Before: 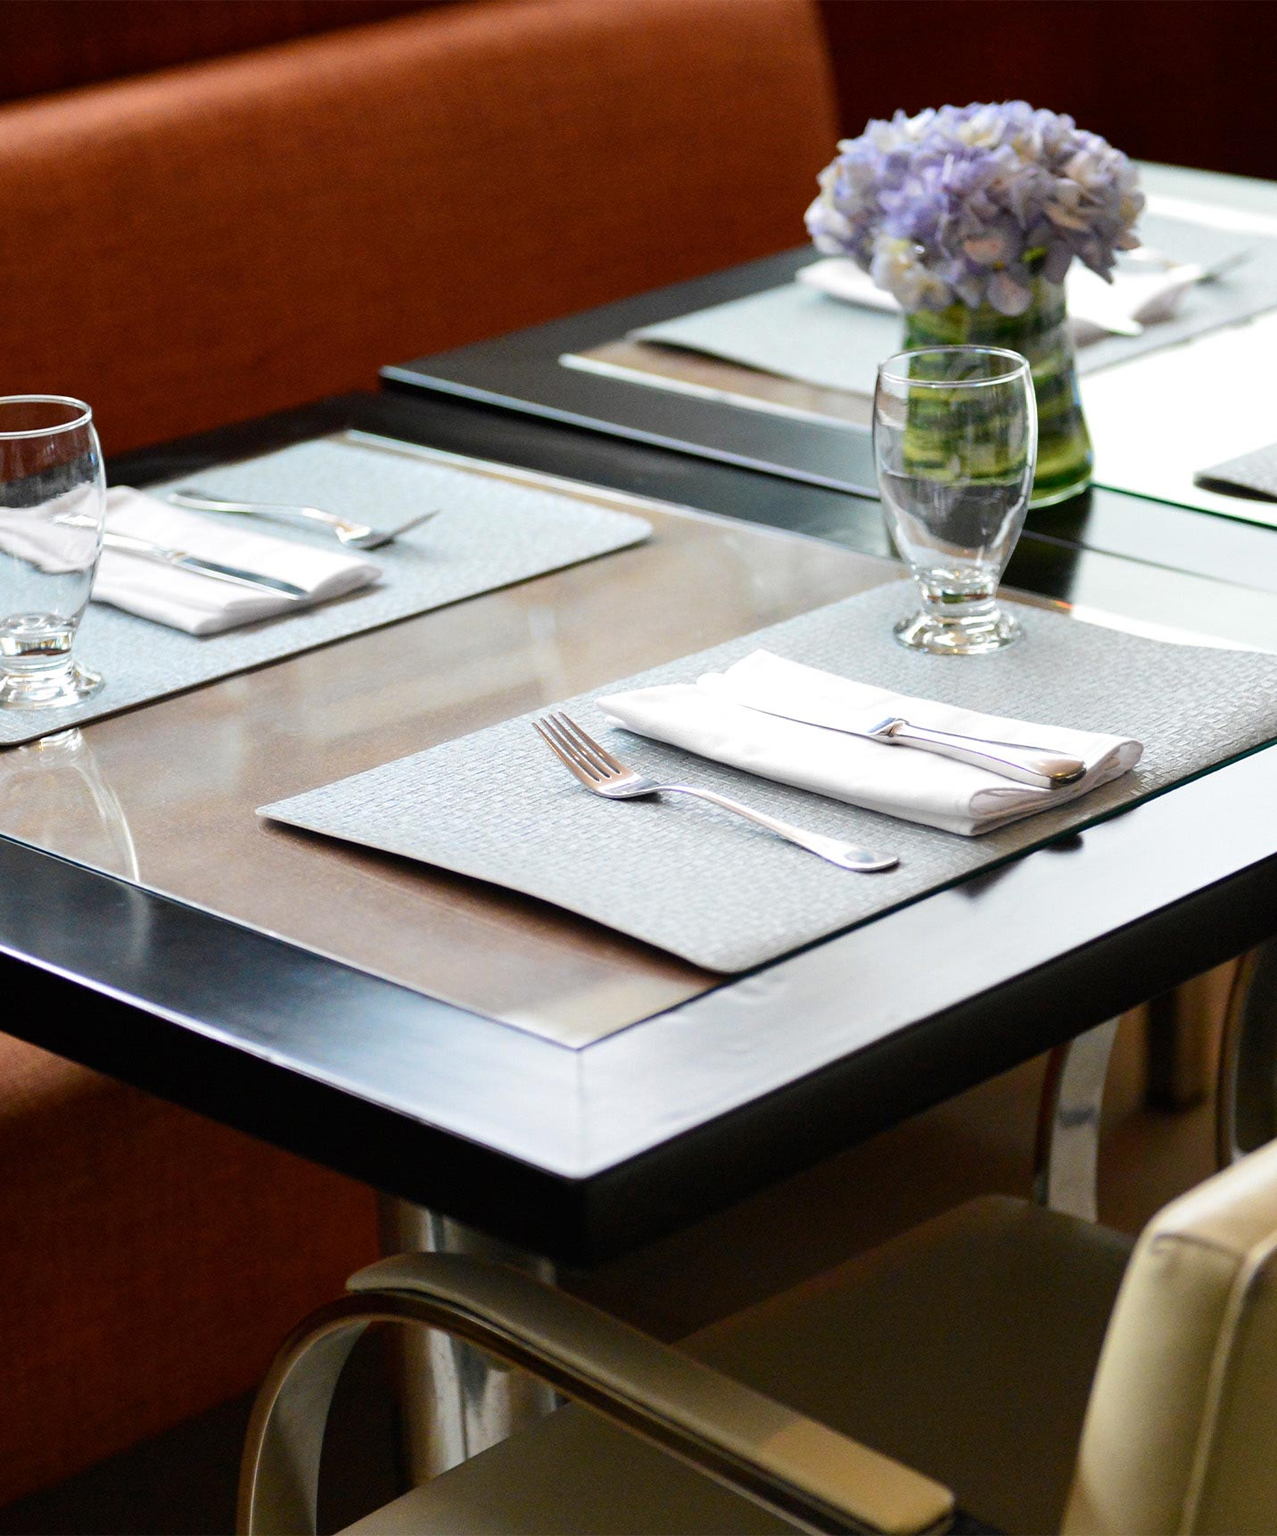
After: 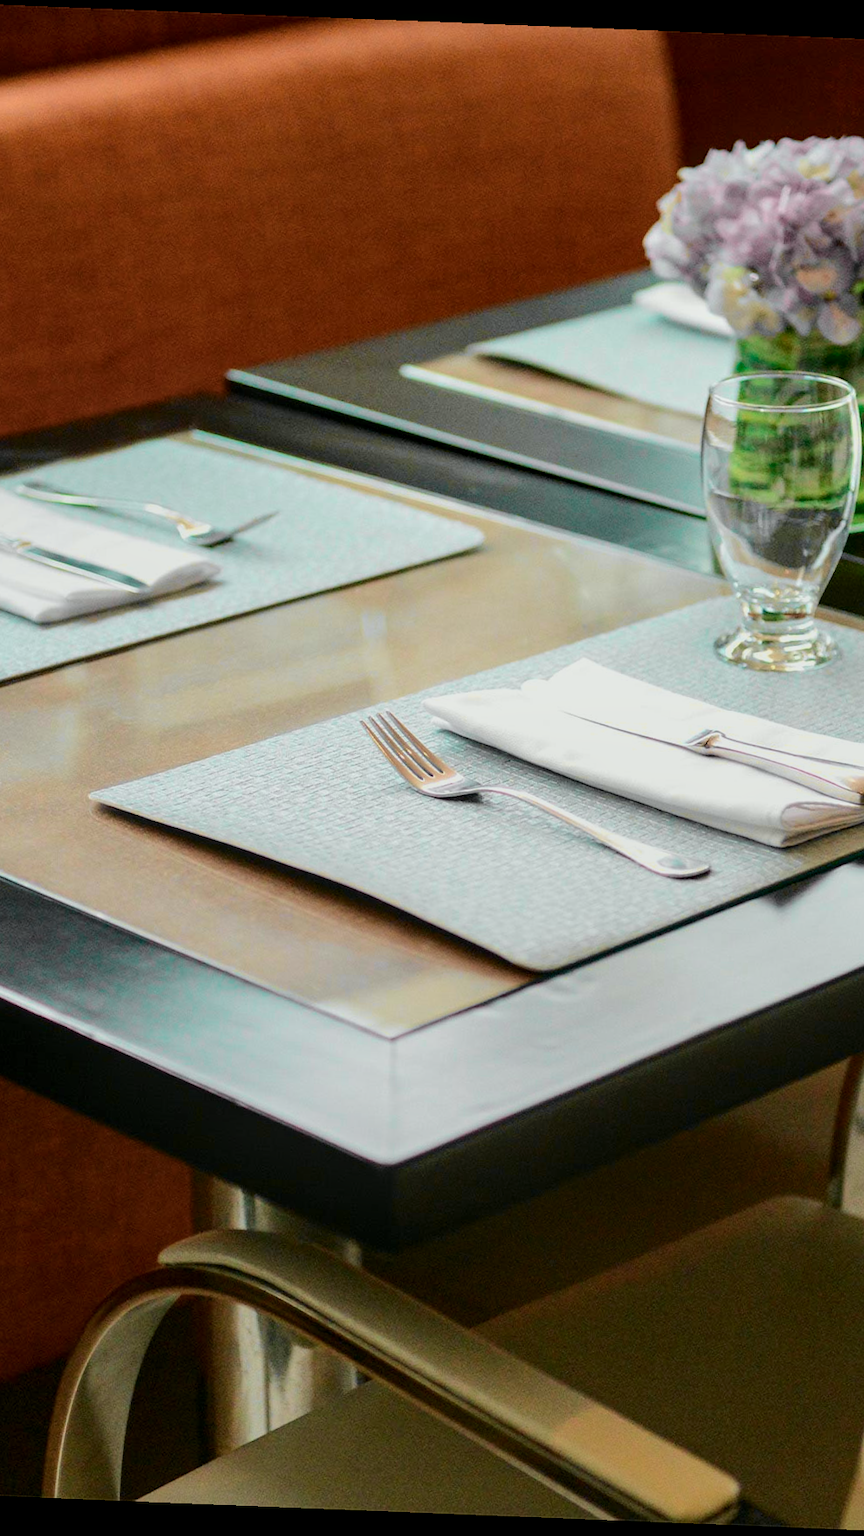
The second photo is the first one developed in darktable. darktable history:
crop and rotate: left 14.436%, right 18.898%
tone curve: curves: ch0 [(0, 0) (0.402, 0.473) (0.673, 0.68) (0.899, 0.832) (0.999, 0.903)]; ch1 [(0, 0) (0.379, 0.262) (0.464, 0.425) (0.498, 0.49) (0.507, 0.5) (0.53, 0.532) (0.582, 0.583) (0.68, 0.672) (0.791, 0.748) (1, 0.896)]; ch2 [(0, 0) (0.199, 0.414) (0.438, 0.49) (0.496, 0.501) (0.515, 0.546) (0.577, 0.605) (0.632, 0.649) (0.717, 0.727) (0.845, 0.855) (0.998, 0.977)], color space Lab, independent channels, preserve colors none
local contrast: on, module defaults
rotate and perspective: rotation 2.27°, automatic cropping off
